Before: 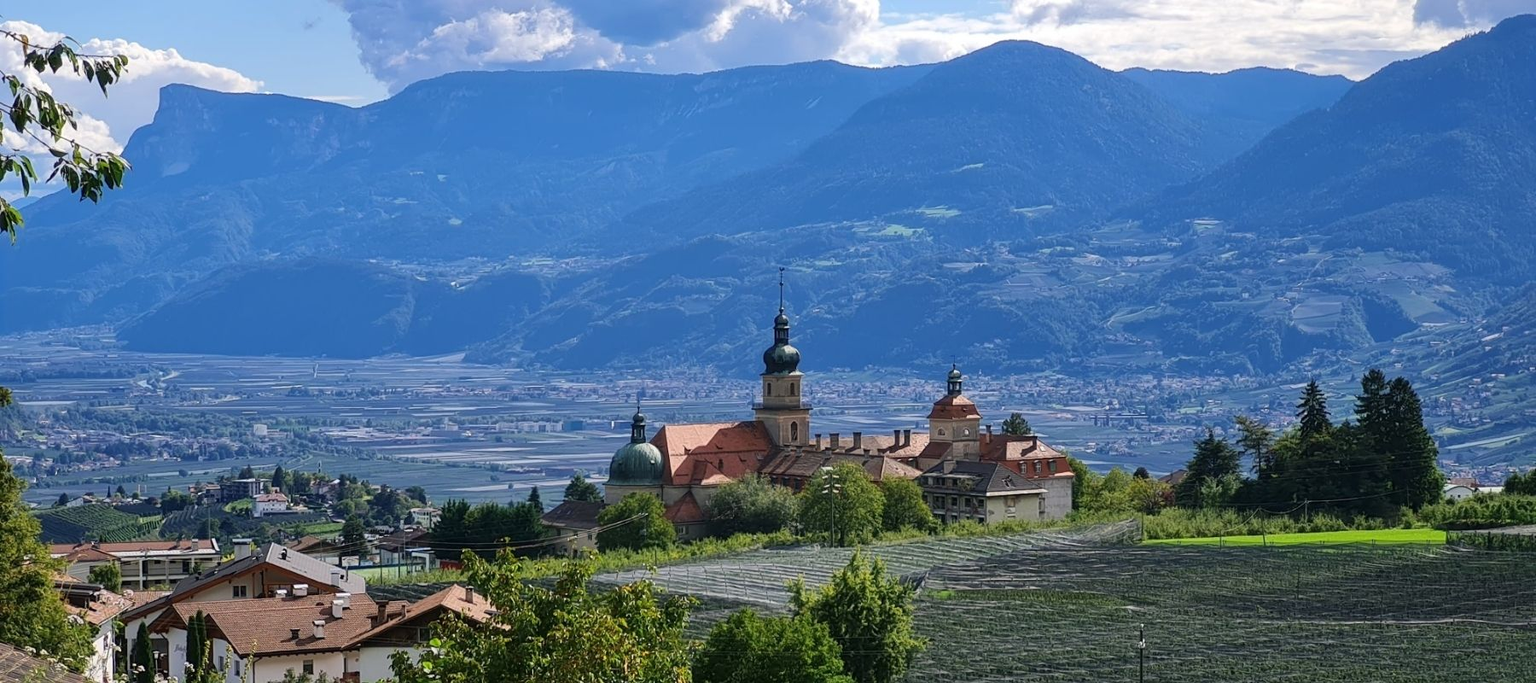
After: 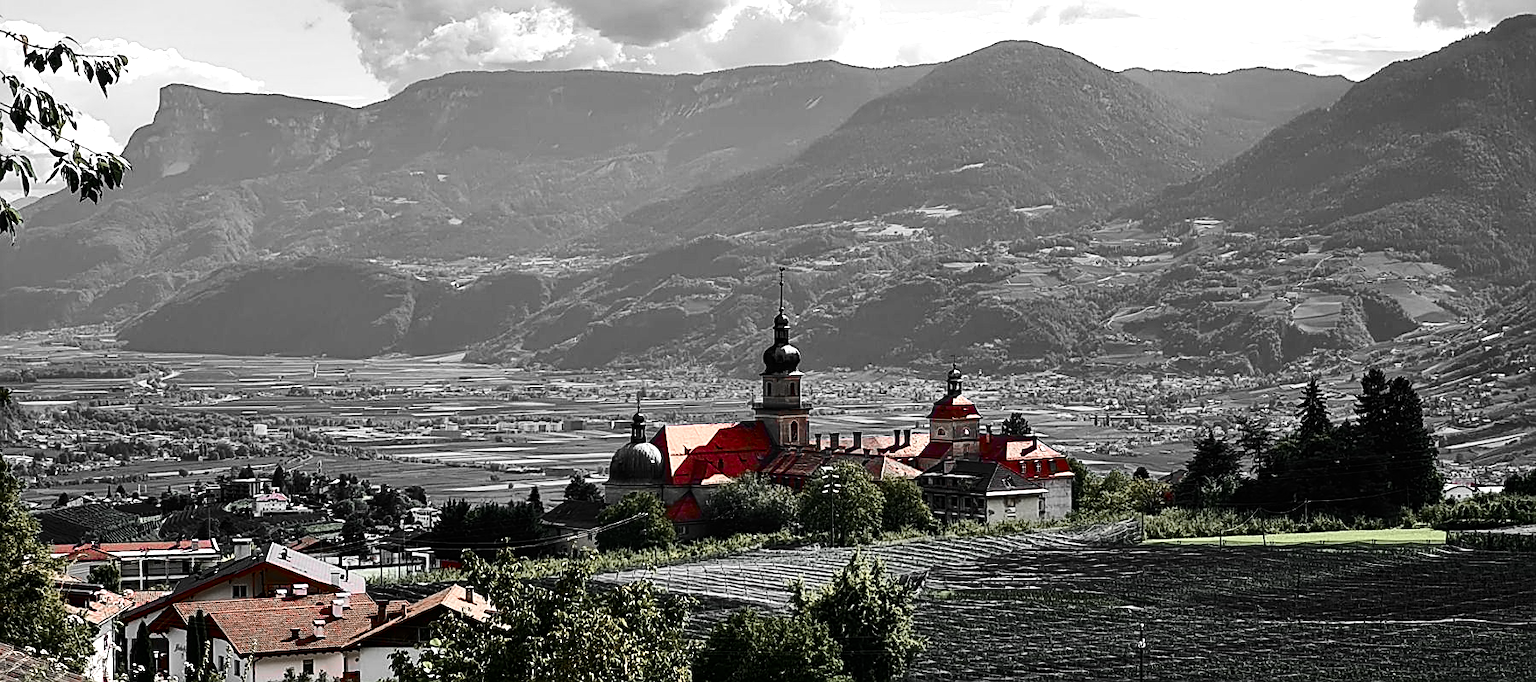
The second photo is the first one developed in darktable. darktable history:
sharpen: on, module defaults
color zones: curves: ch1 [(0, 0.831) (0.08, 0.771) (0.157, 0.268) (0.241, 0.207) (0.562, -0.005) (0.714, -0.013) (0.876, 0.01) (1, 0.831)]
contrast brightness saturation: contrast 0.204, brightness -0.1, saturation 0.103
tone equalizer: -8 EV -0.735 EV, -7 EV -0.71 EV, -6 EV -0.567 EV, -5 EV -0.418 EV, -3 EV 0.376 EV, -2 EV 0.6 EV, -1 EV 0.678 EV, +0 EV 0.742 EV, edges refinement/feathering 500, mask exposure compensation -1.57 EV, preserve details no
color balance rgb: perceptual saturation grading › global saturation 0.773%, perceptual saturation grading › mid-tones 6.192%, perceptual saturation grading › shadows 71.946%
